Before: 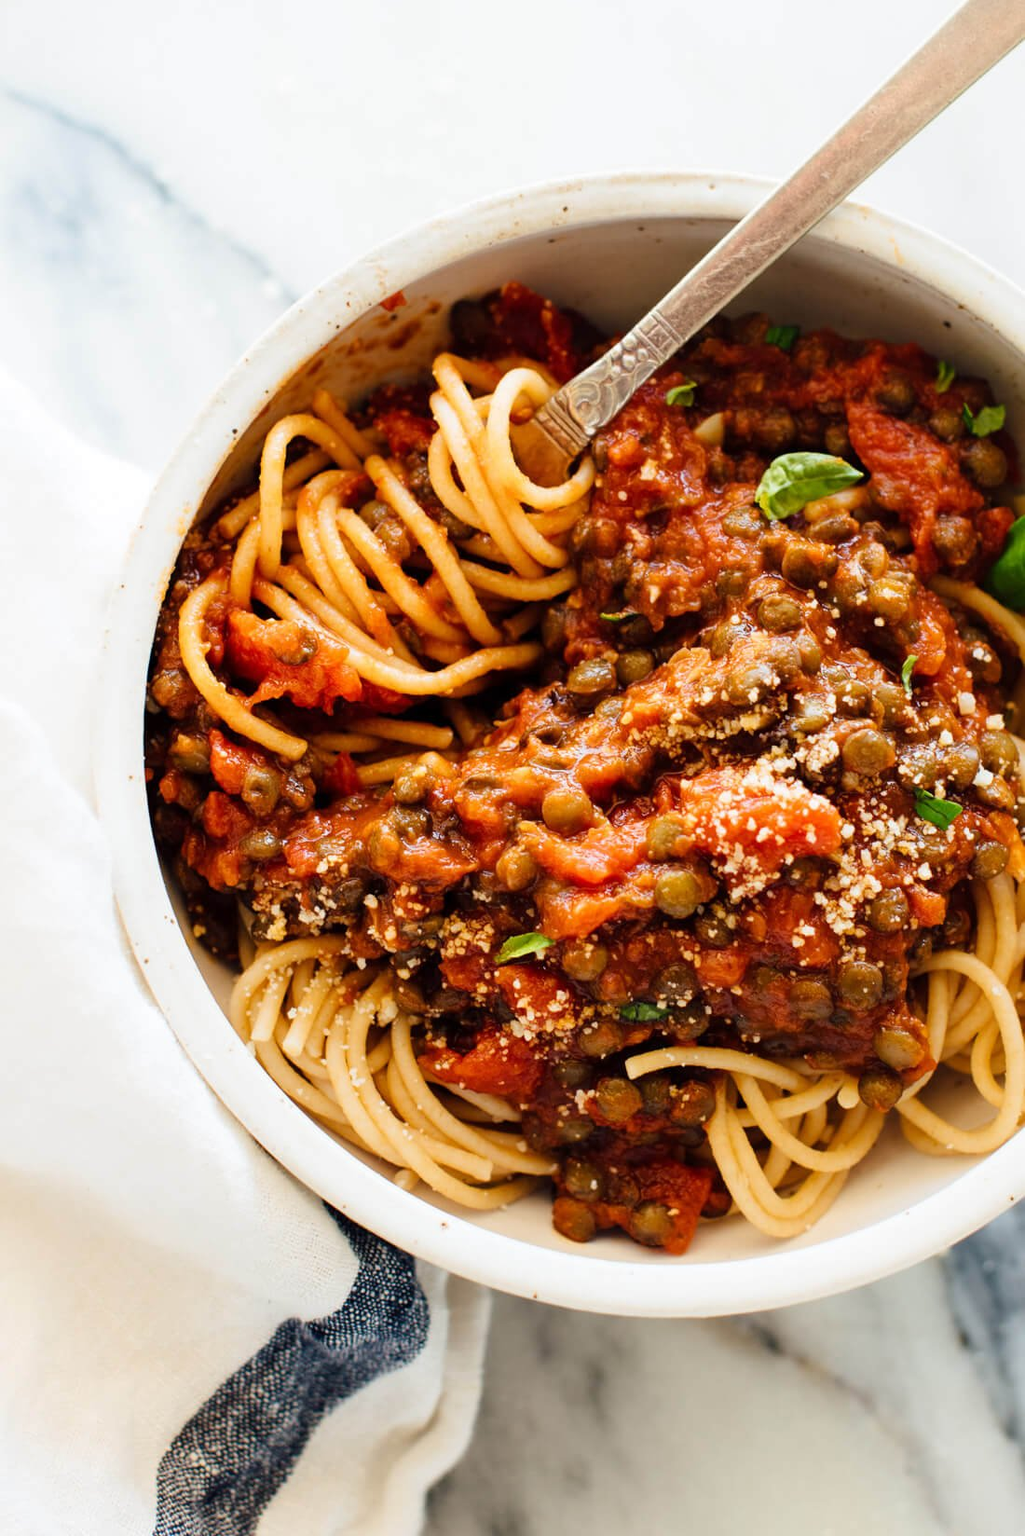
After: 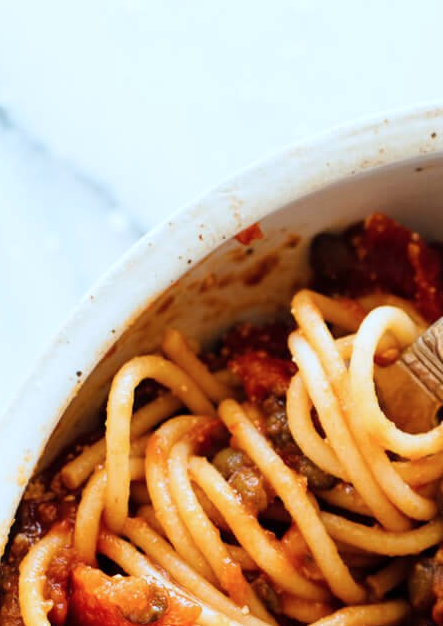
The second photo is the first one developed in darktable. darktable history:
color correction: highlights a* -4, highlights b* -10.66
crop: left 15.773%, top 5.457%, right 43.943%, bottom 56.506%
